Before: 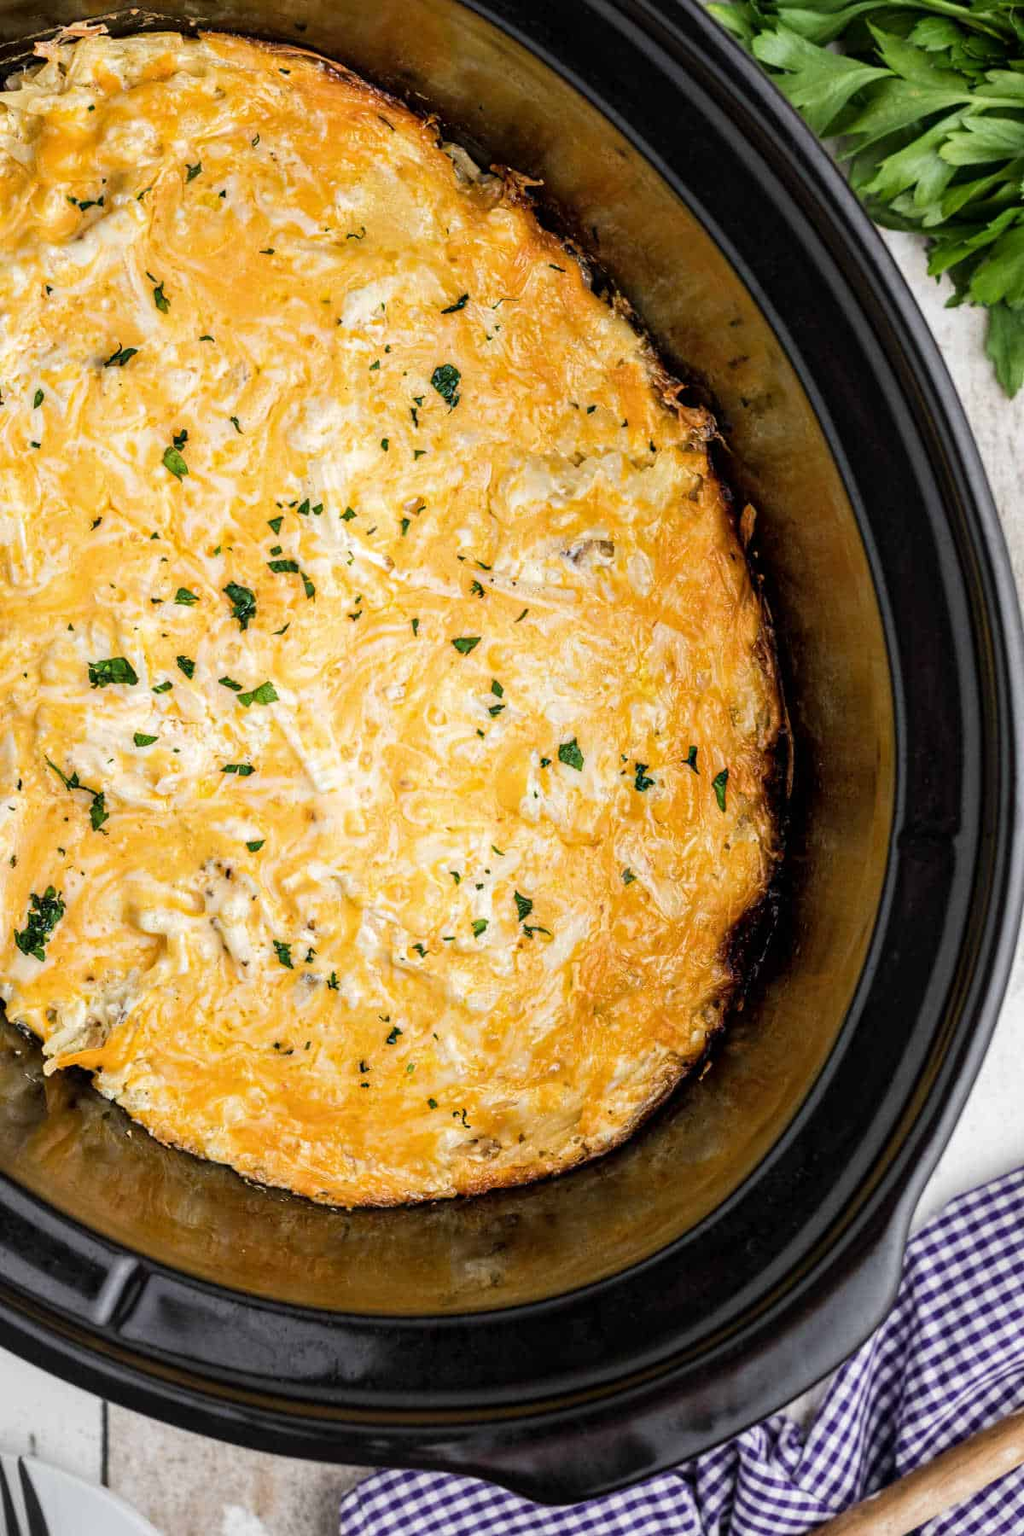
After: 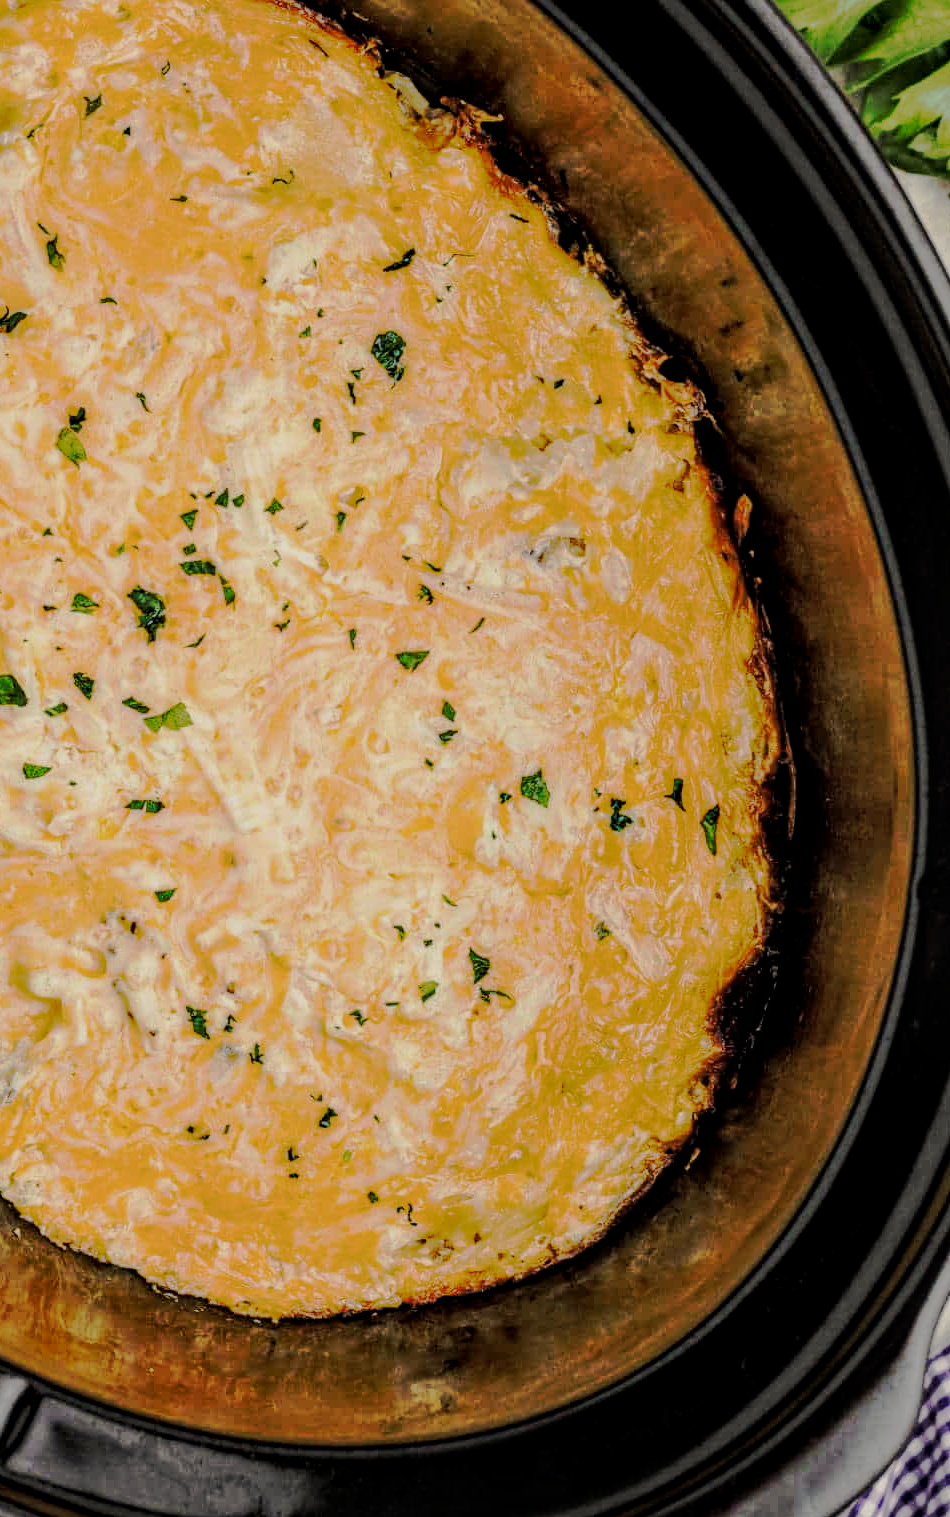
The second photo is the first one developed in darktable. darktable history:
crop: left 11.225%, top 5.381%, right 9.565%, bottom 10.314%
tone curve: curves: ch0 [(0, 0) (0.003, 0.005) (0.011, 0.012) (0.025, 0.026) (0.044, 0.046) (0.069, 0.071) (0.1, 0.098) (0.136, 0.135) (0.177, 0.178) (0.224, 0.217) (0.277, 0.274) (0.335, 0.335) (0.399, 0.442) (0.468, 0.543) (0.543, 0.6) (0.623, 0.628) (0.709, 0.679) (0.801, 0.782) (0.898, 0.904) (1, 1)], preserve colors none
white balance: red 1.029, blue 0.92
filmic rgb: black relative exposure -7.65 EV, white relative exposure 4.56 EV, hardness 3.61
exposure: compensate highlight preservation false
local contrast: on, module defaults
